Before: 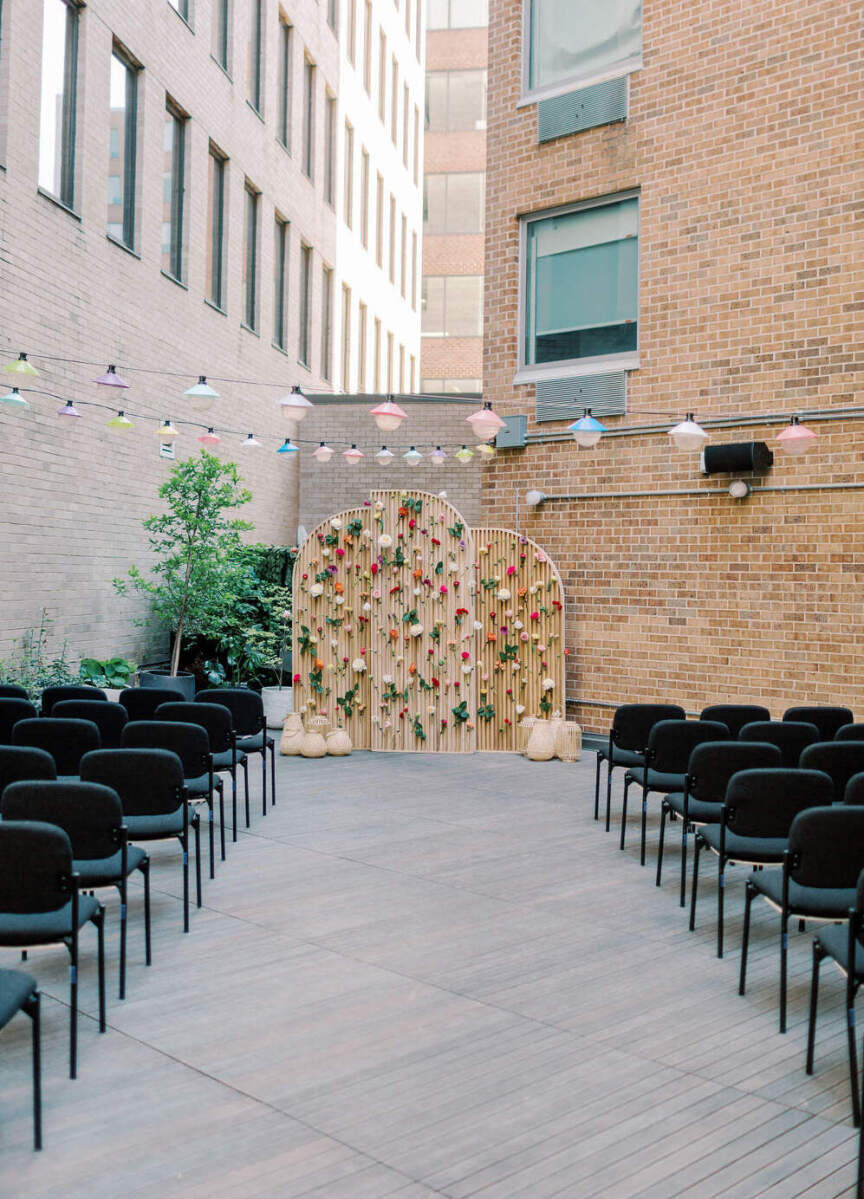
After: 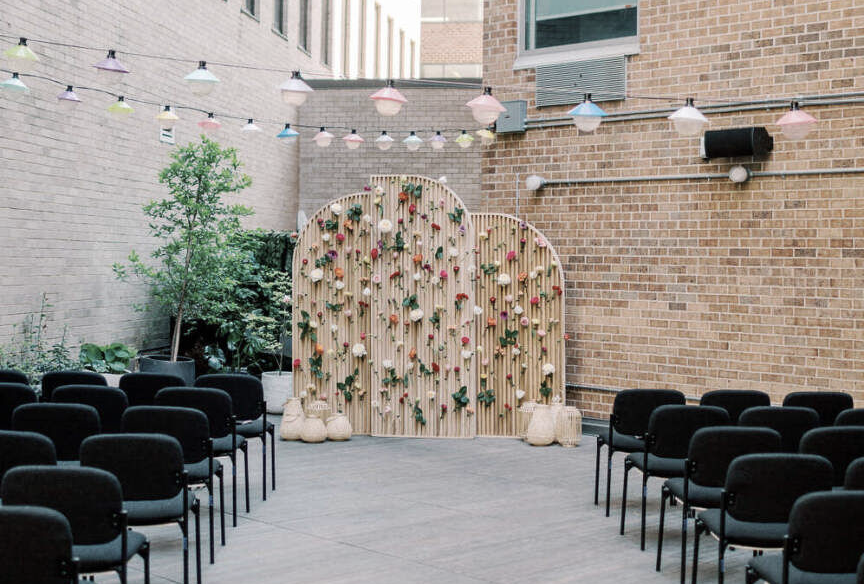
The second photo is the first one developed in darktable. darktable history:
crop and rotate: top 26.33%, bottom 24.925%
contrast brightness saturation: contrast 0.103, saturation -0.355
